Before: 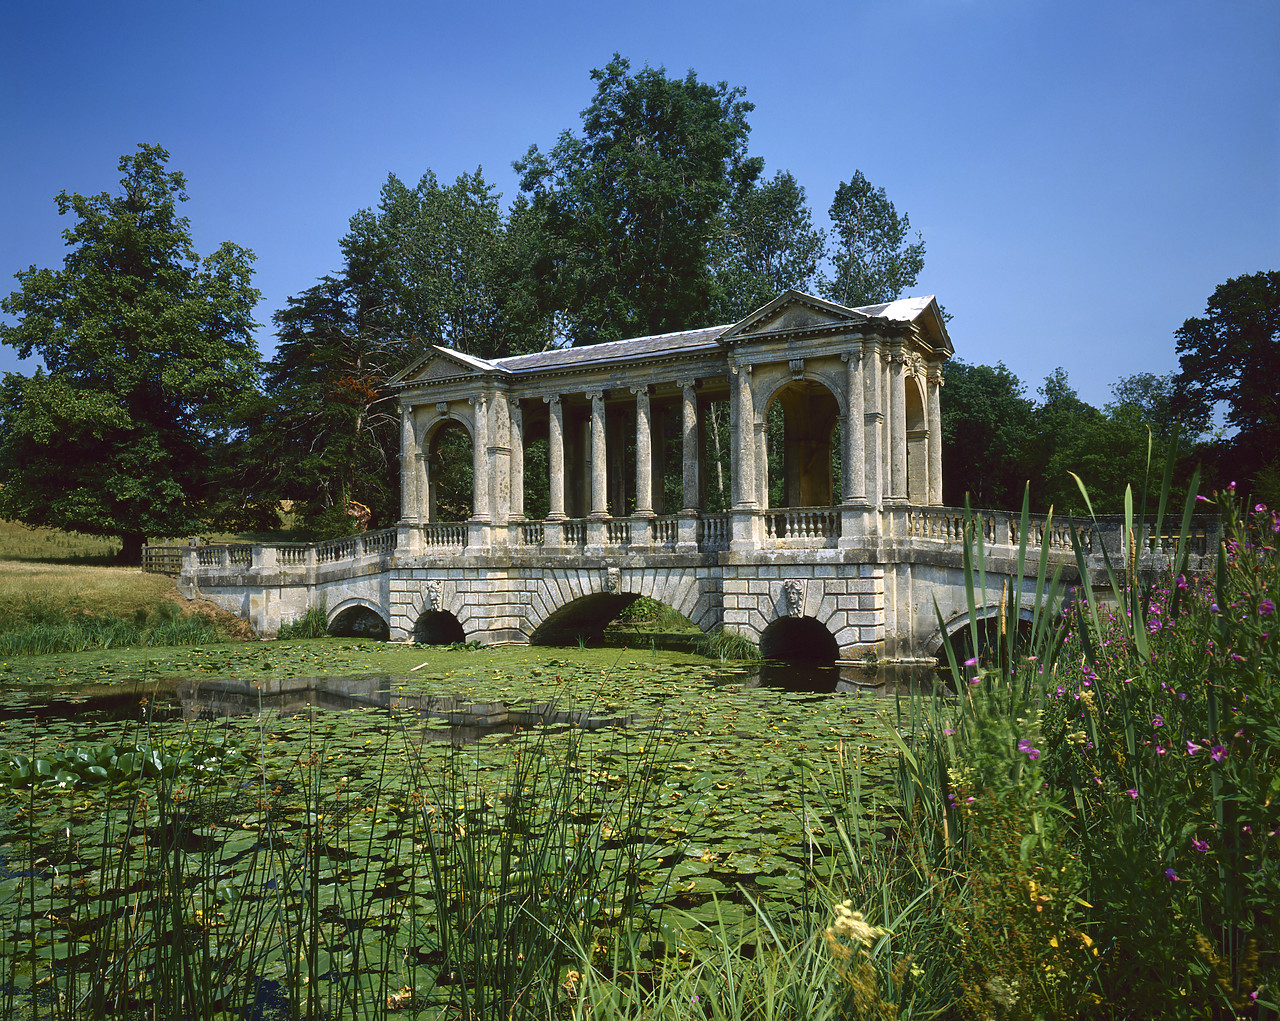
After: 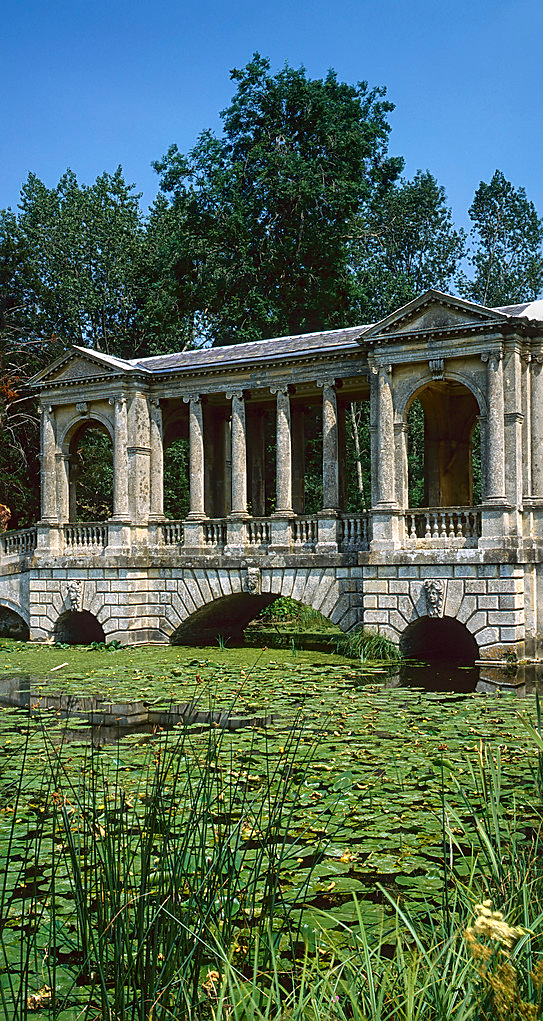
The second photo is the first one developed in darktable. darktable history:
crop: left 28.17%, right 29.367%
local contrast: on, module defaults
sharpen: on, module defaults
